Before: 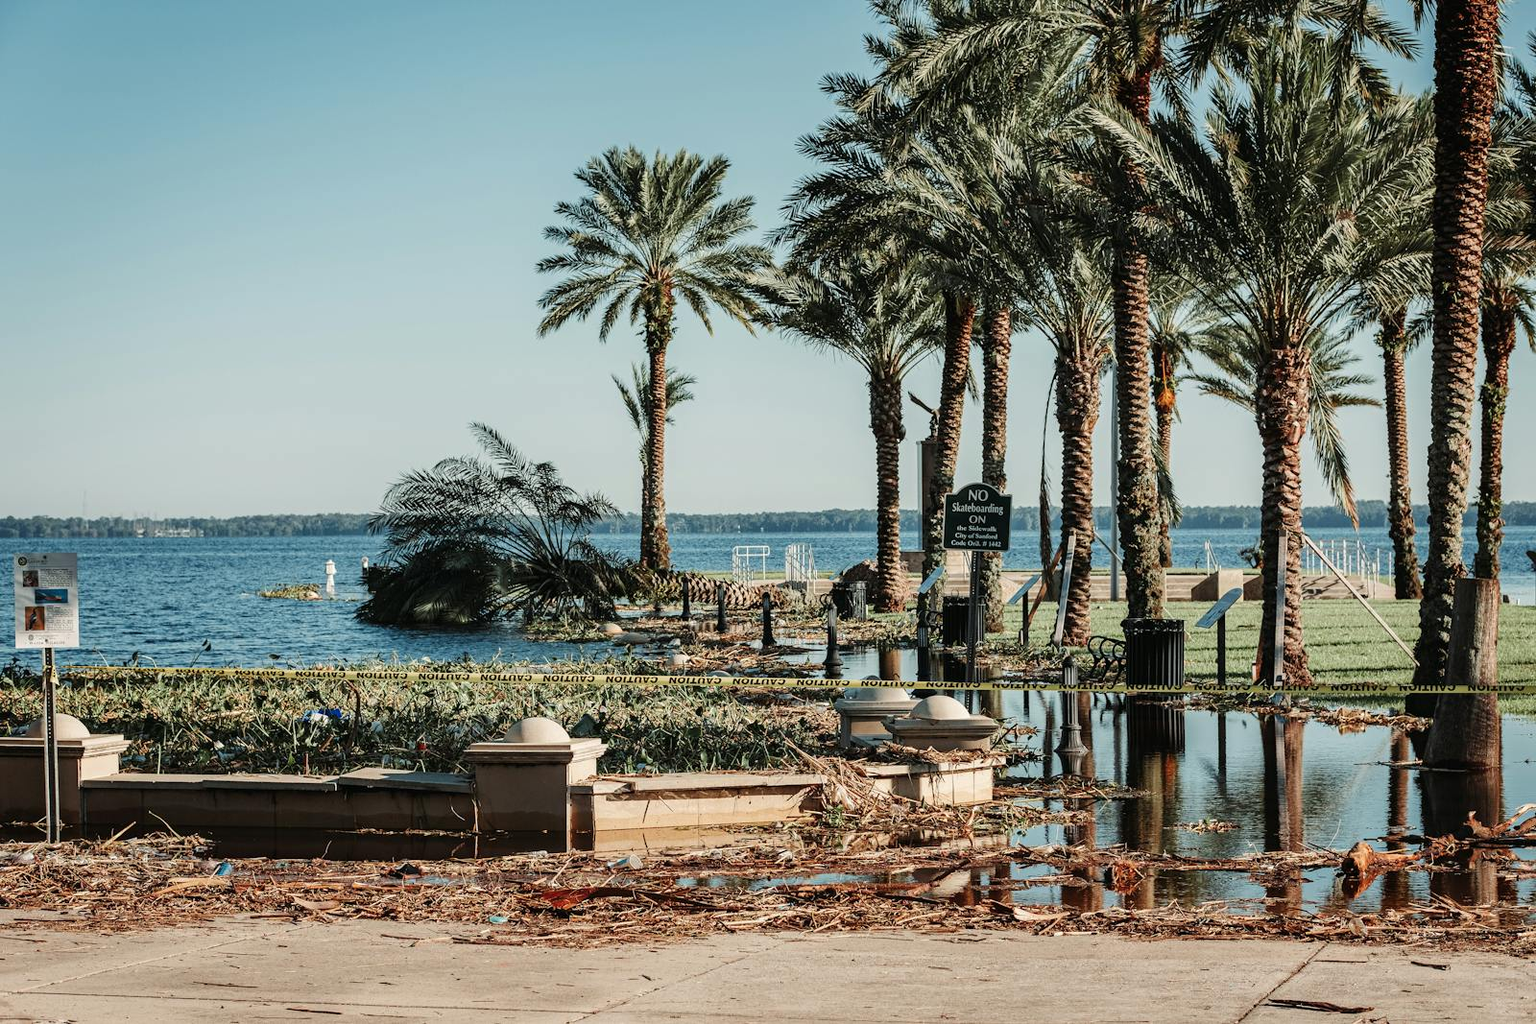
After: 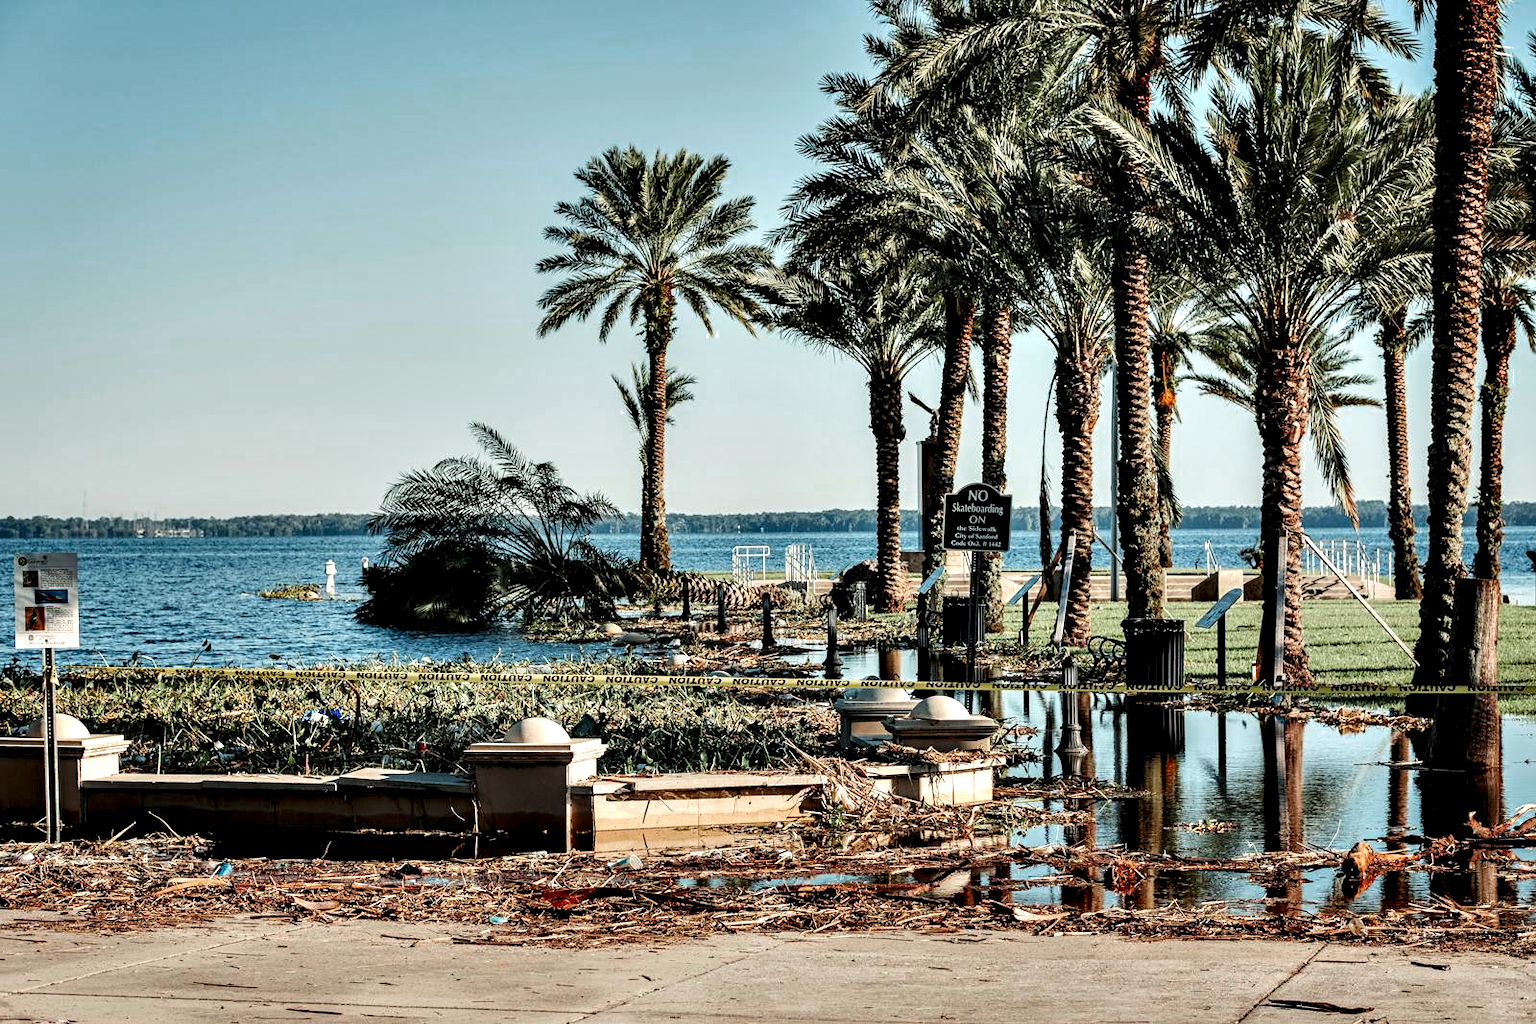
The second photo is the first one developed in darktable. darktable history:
color zones: curves: ch0 [(0.203, 0.433) (0.607, 0.517) (0.697, 0.696) (0.705, 0.897)]
contrast equalizer: octaves 7, y [[0.6 ×6], [0.55 ×6], [0 ×6], [0 ×6], [0 ×6]]
